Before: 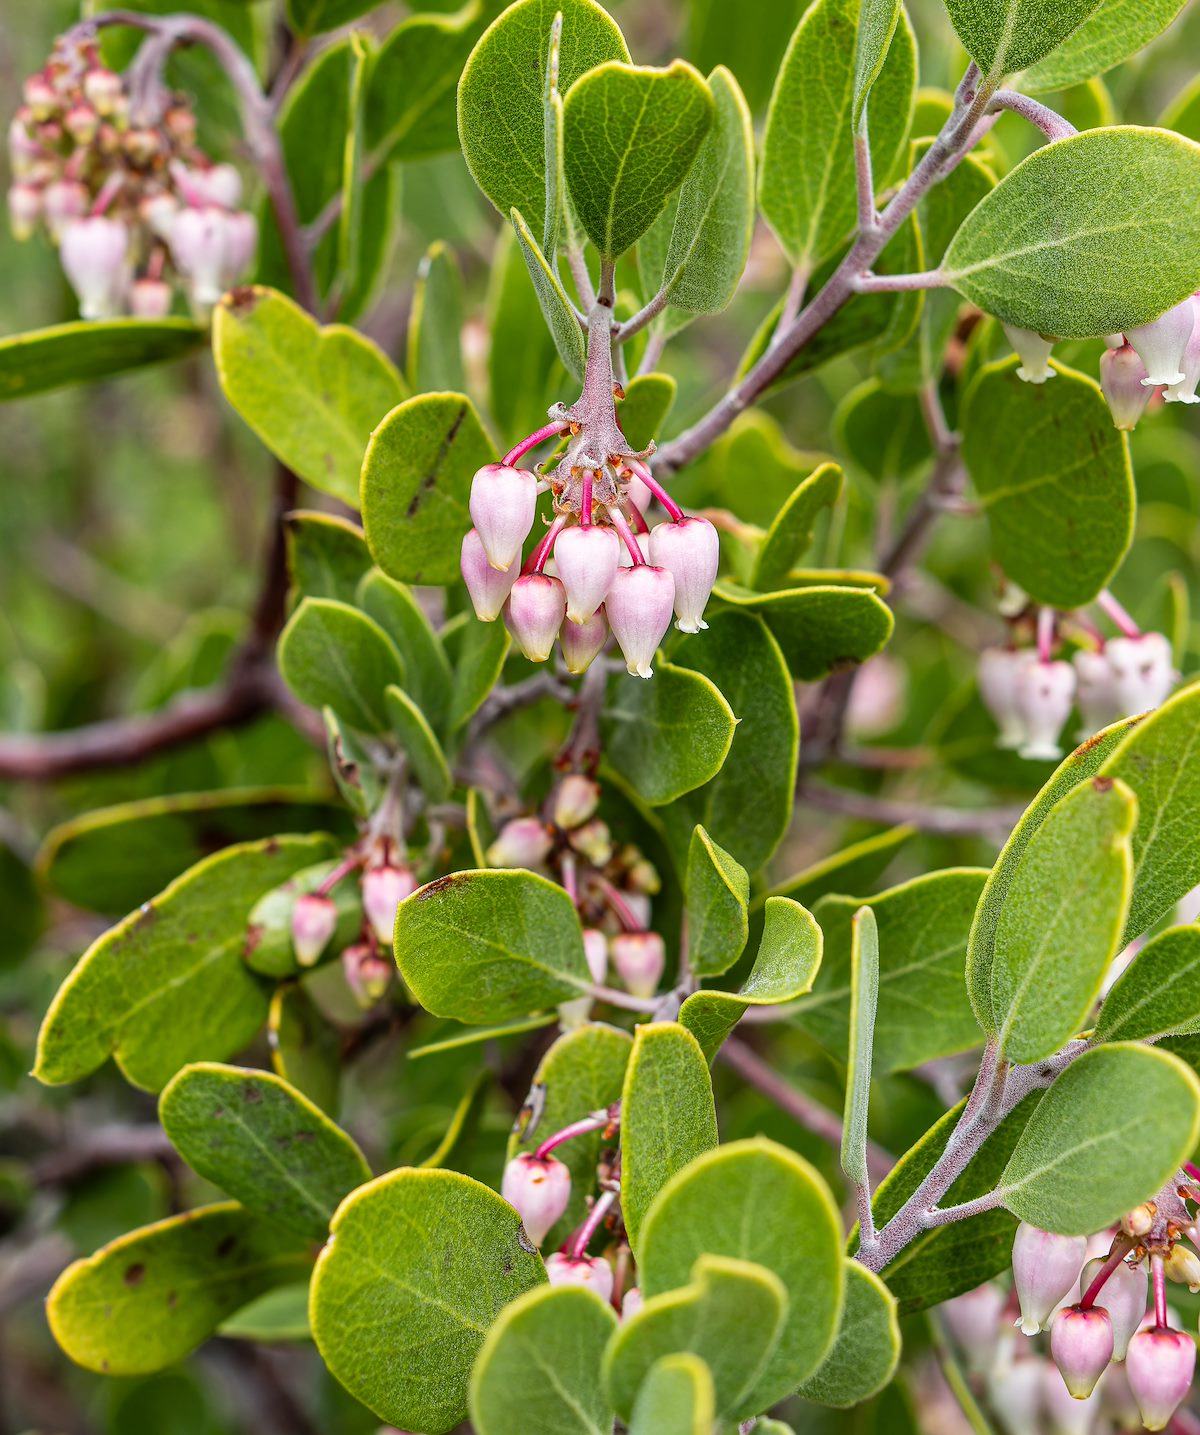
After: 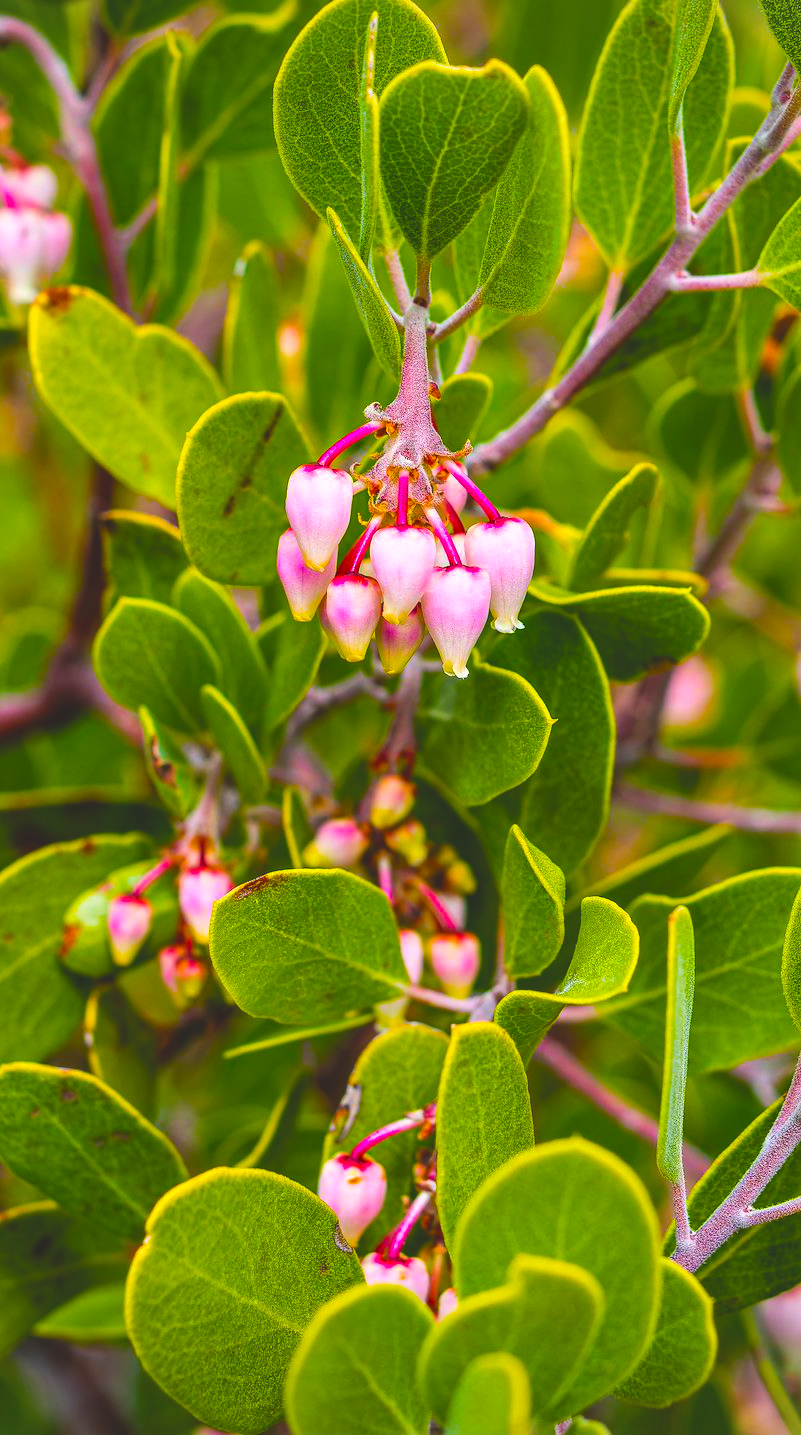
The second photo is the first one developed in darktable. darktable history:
crop and rotate: left 15.359%, right 17.847%
color balance rgb: global offset › luminance 1.968%, linear chroma grading › shadows 17.016%, linear chroma grading › highlights 60.404%, linear chroma grading › global chroma 49.955%, perceptual saturation grading › global saturation 30.408%
vignetting: fall-off radius 93.75%
